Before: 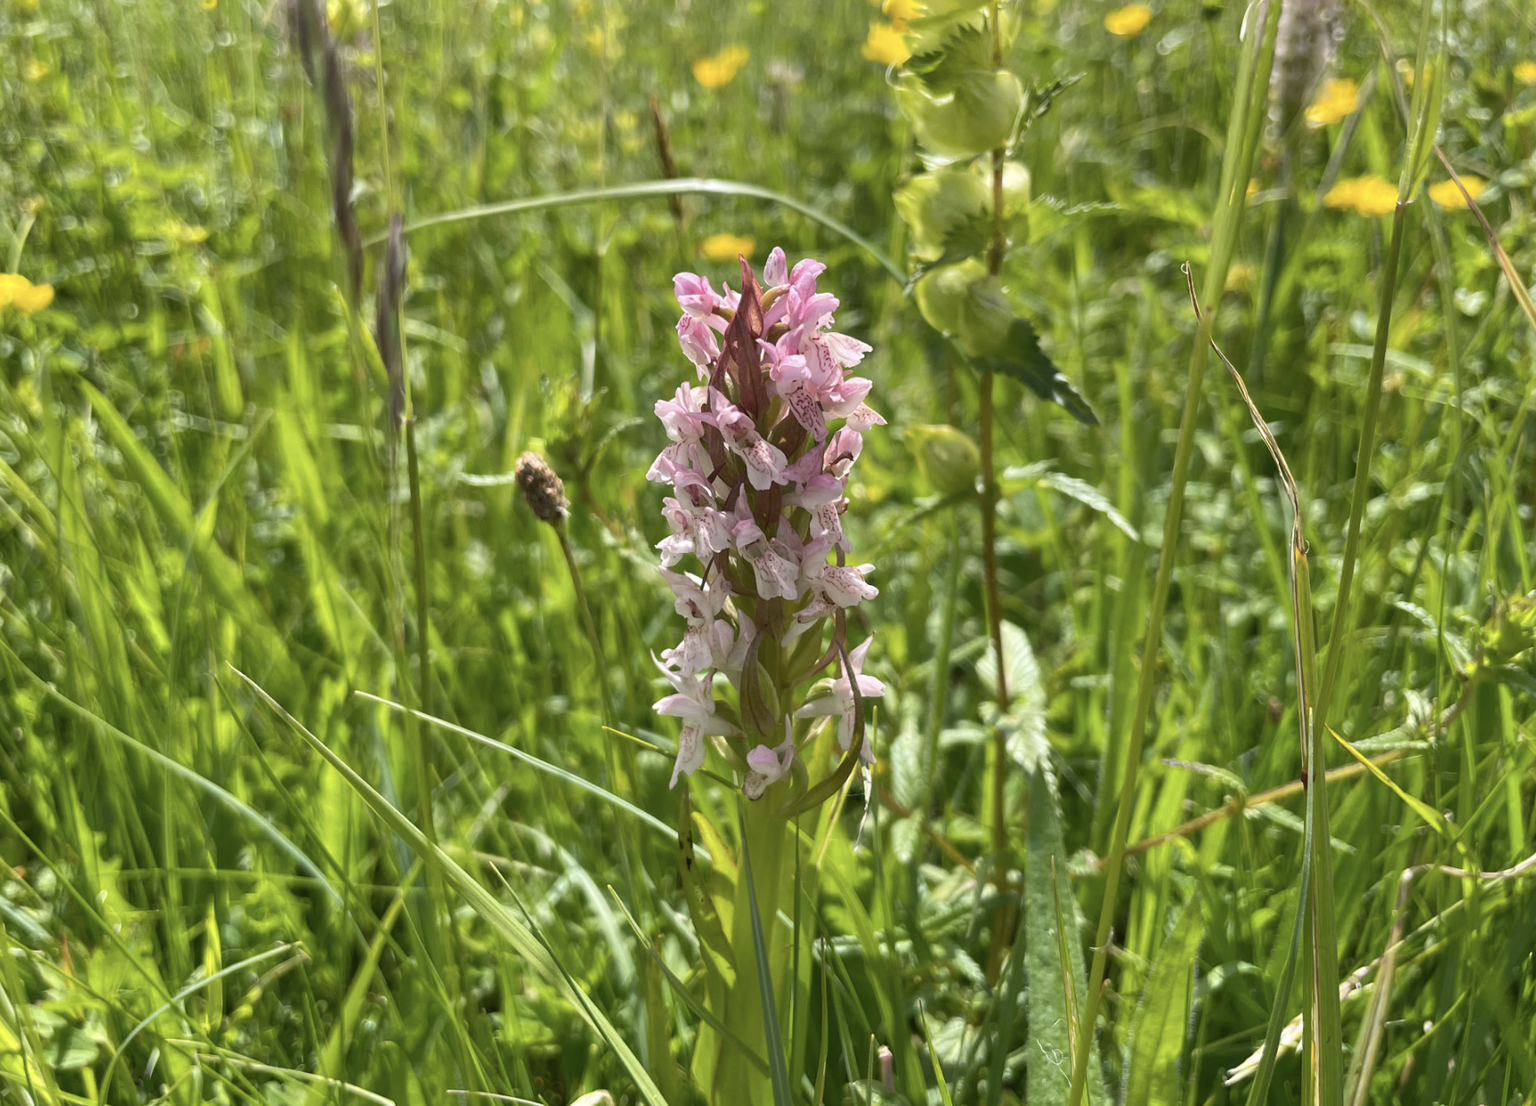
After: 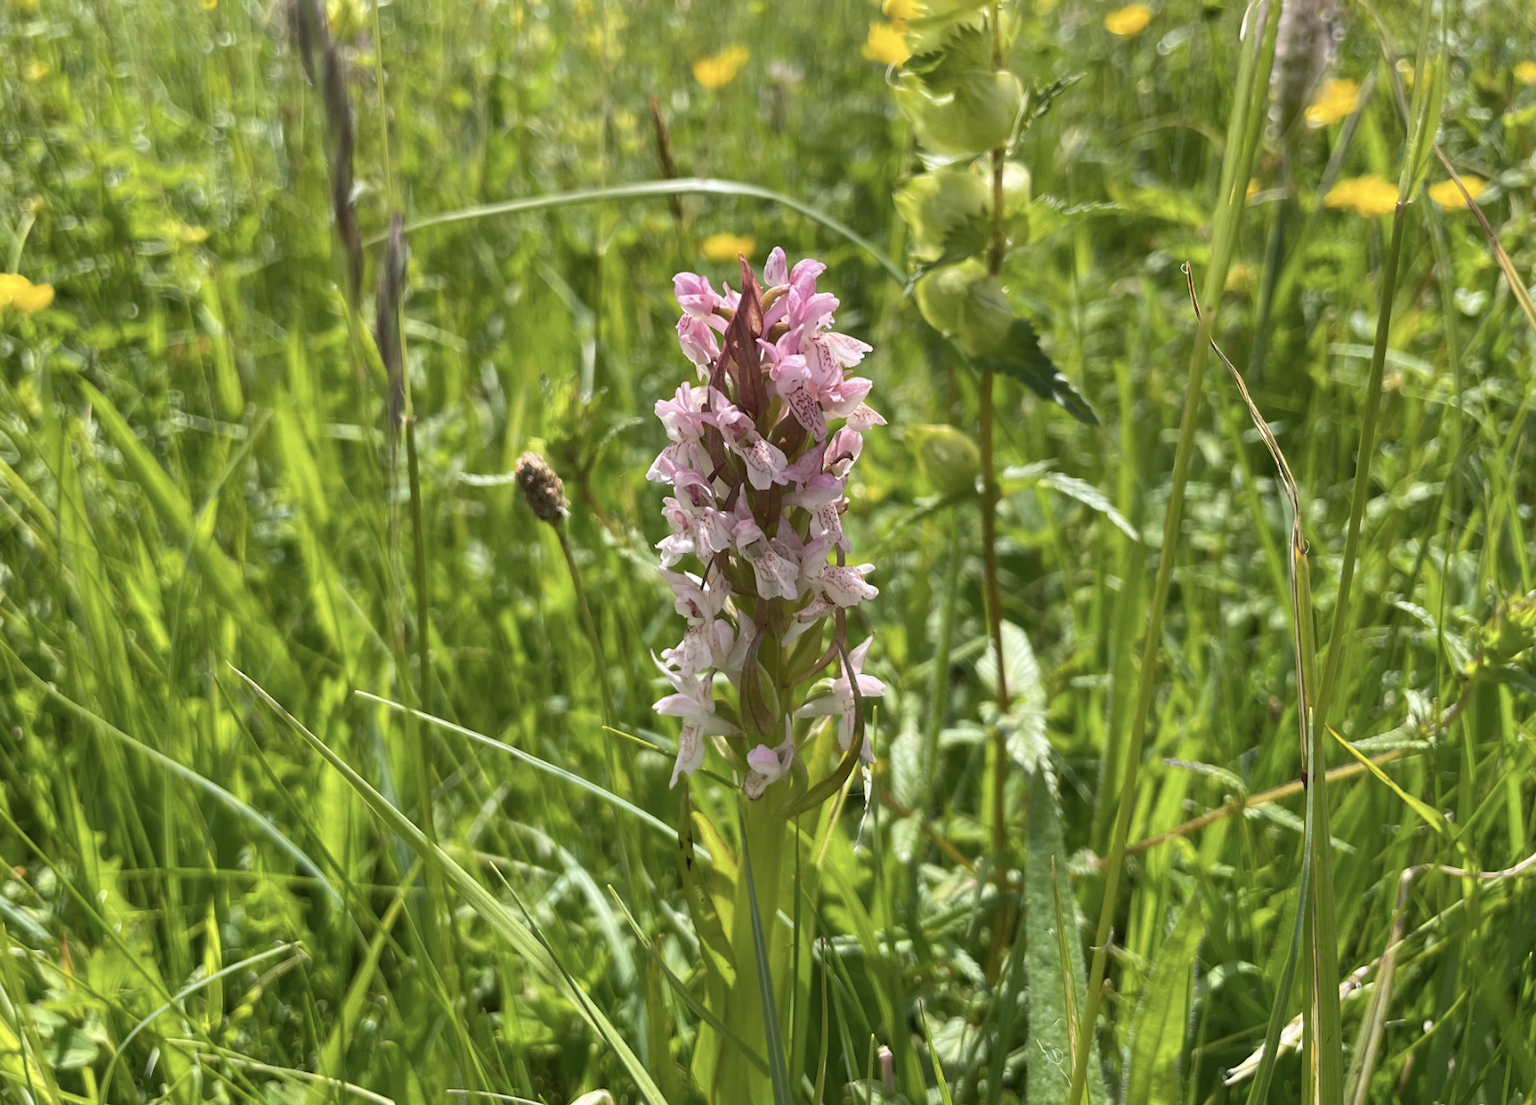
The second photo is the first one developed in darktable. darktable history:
color balance: on, module defaults
